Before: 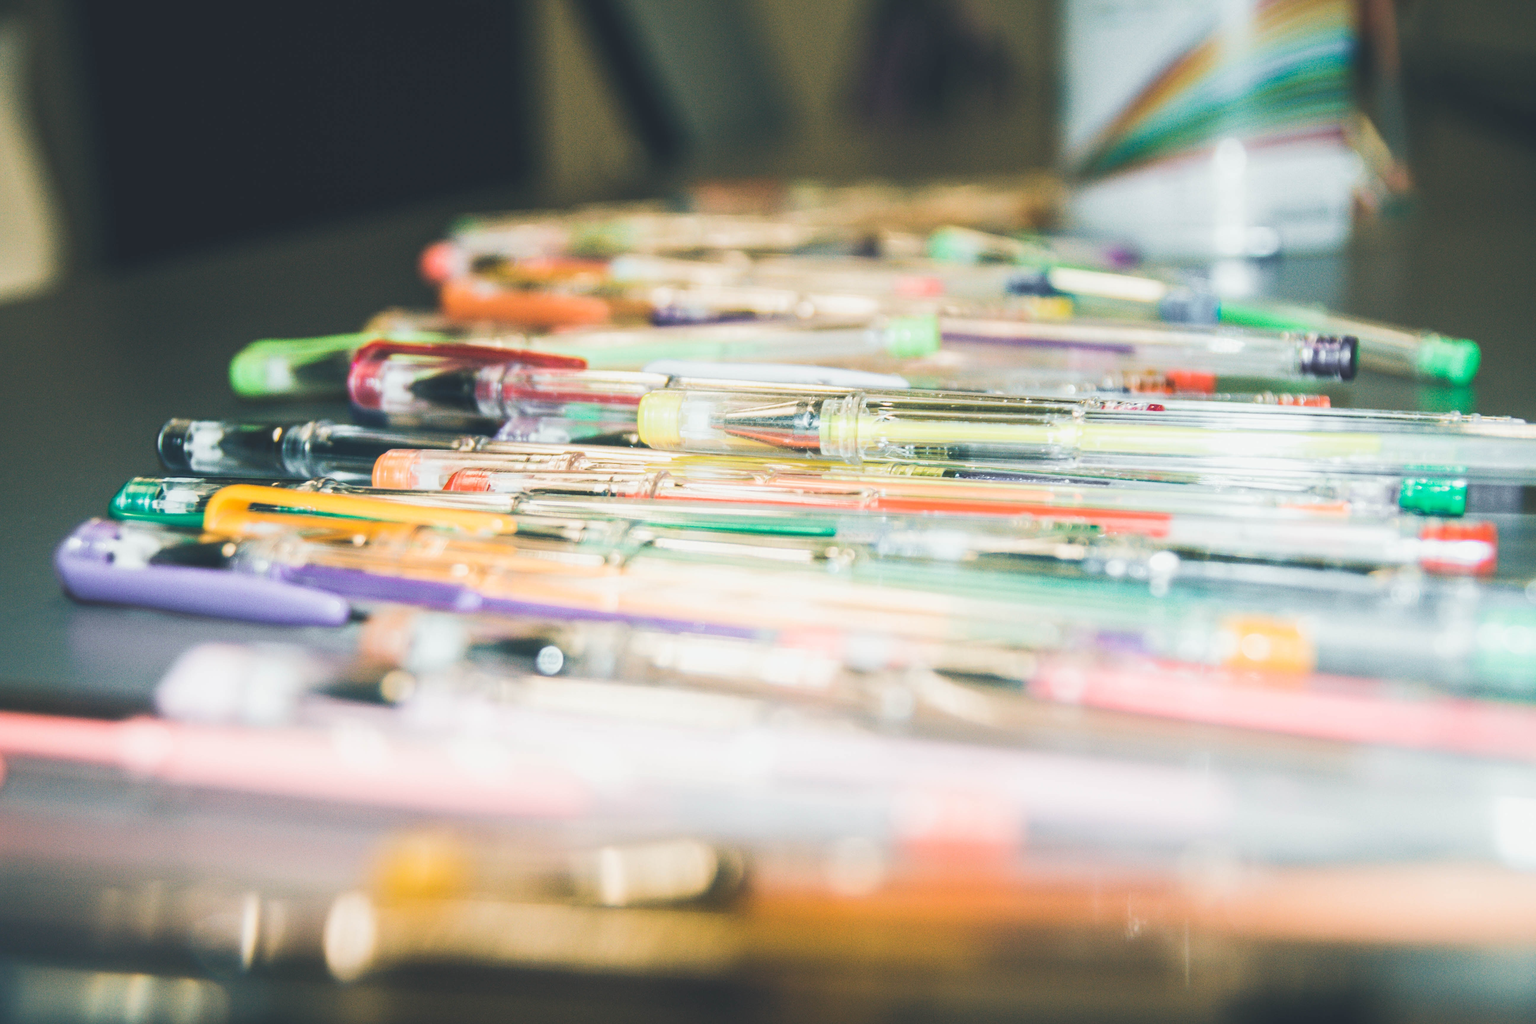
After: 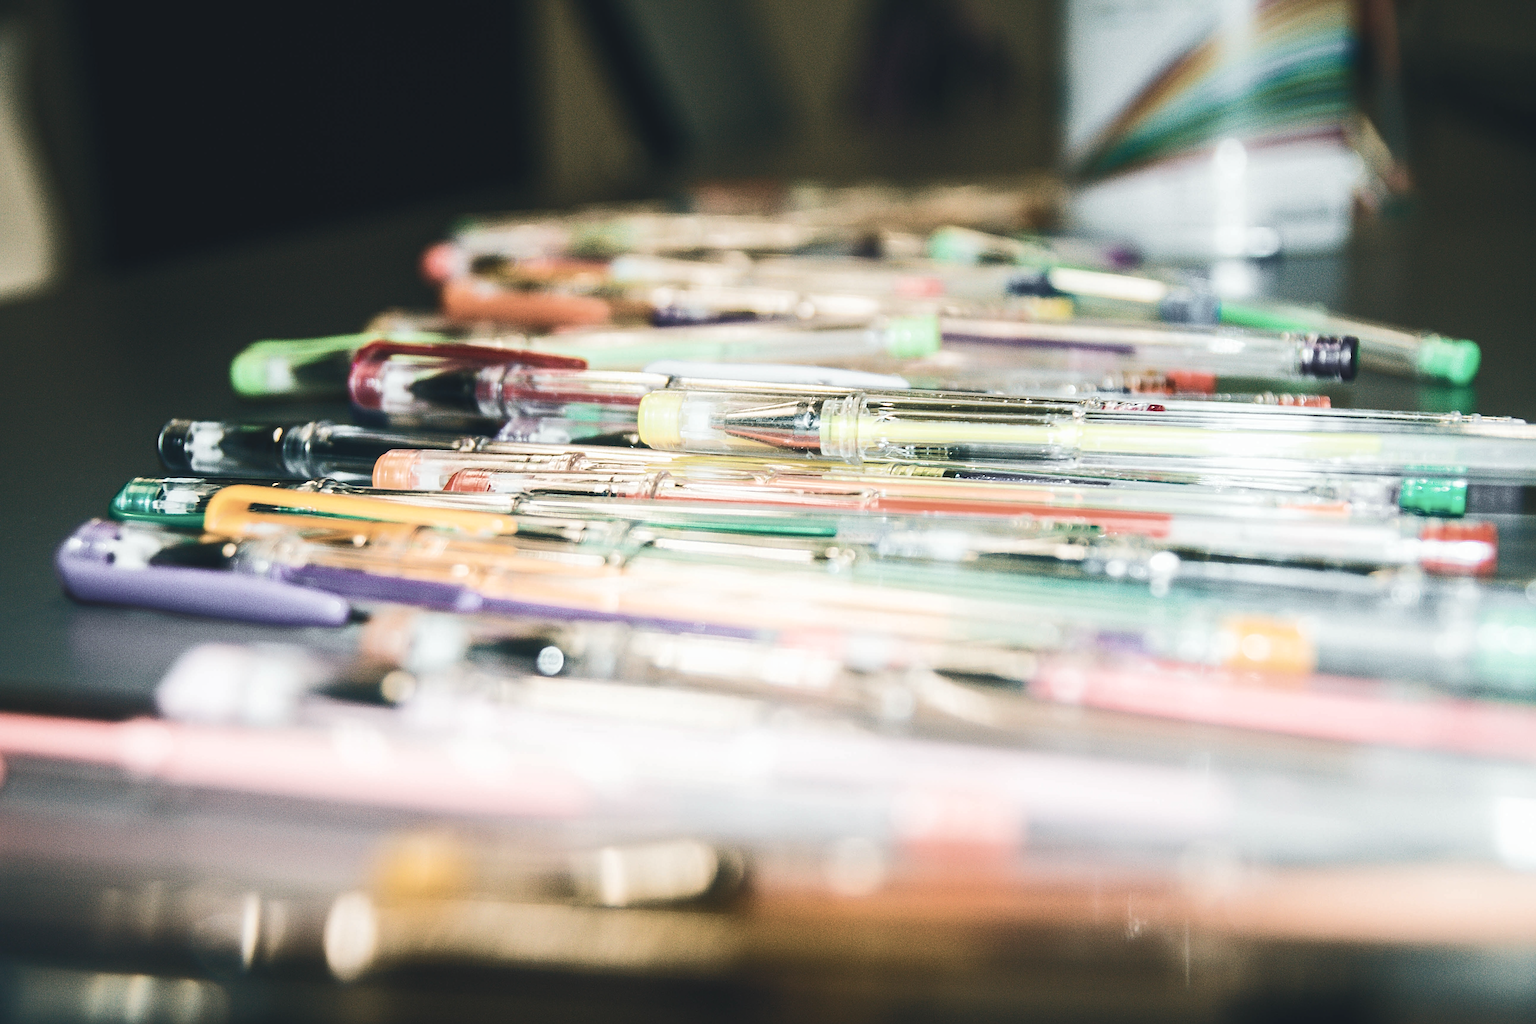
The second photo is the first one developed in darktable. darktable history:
color balance rgb: perceptual saturation grading › highlights -31.88%, perceptual saturation grading › mid-tones 5.8%, perceptual saturation grading › shadows 18.12%, perceptual brilliance grading › highlights 3.62%, perceptual brilliance grading › mid-tones -18.12%, perceptual brilliance grading › shadows -41.3%
sharpen: radius 2.676, amount 0.669
